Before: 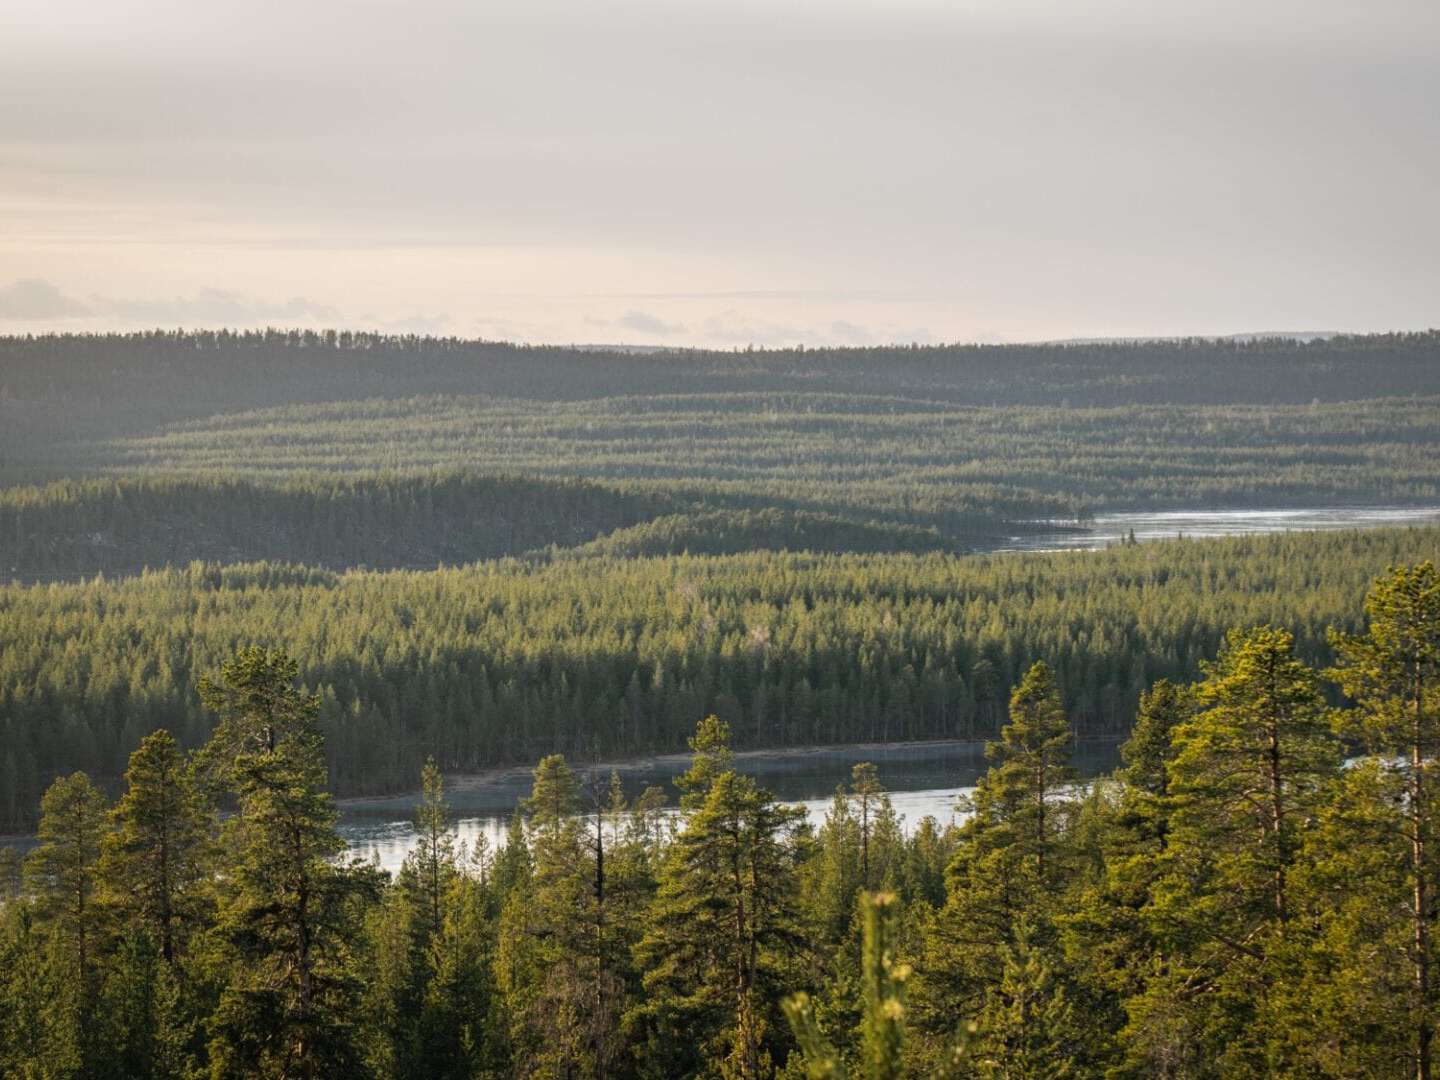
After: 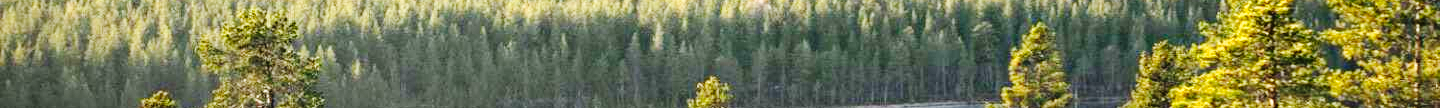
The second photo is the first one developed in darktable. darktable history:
base curve: curves: ch0 [(0, 0) (0.036, 0.025) (0.121, 0.166) (0.206, 0.329) (0.605, 0.79) (1, 1)], preserve colors none
exposure: exposure 1.089 EV, compensate highlight preservation false
crop and rotate: top 59.084%, bottom 30.916%
